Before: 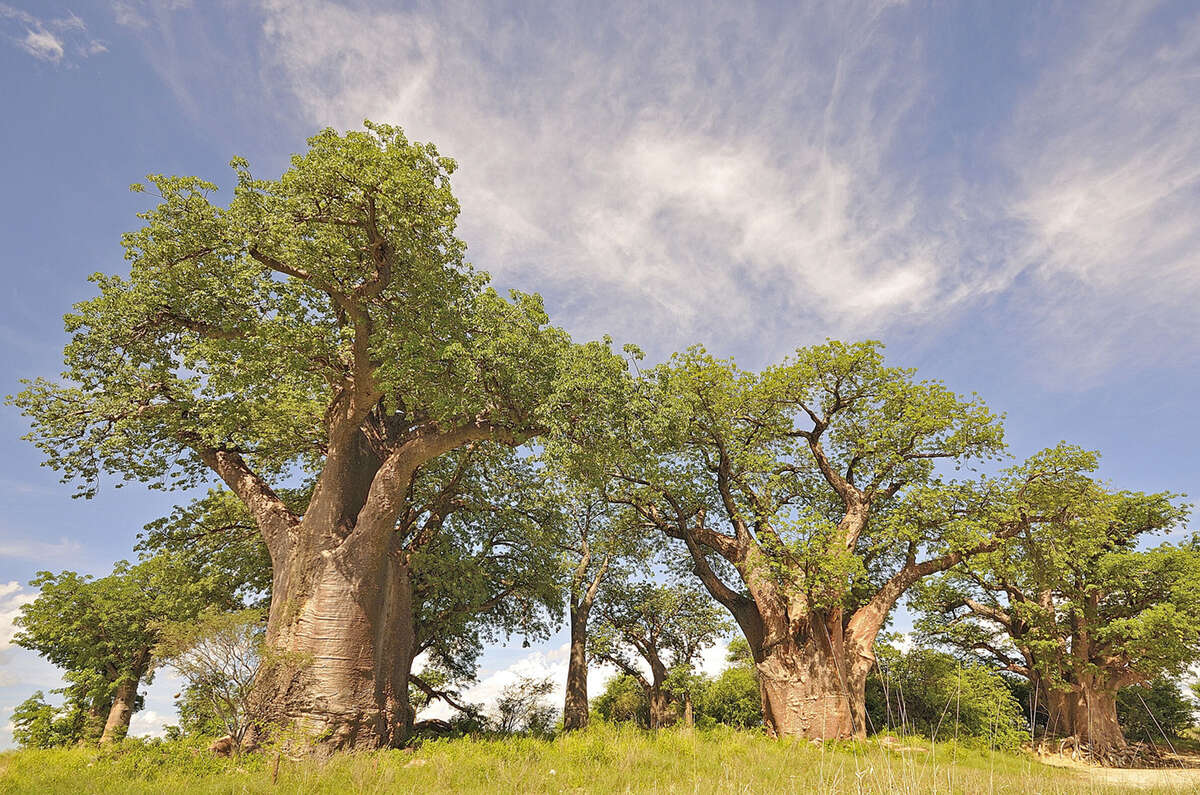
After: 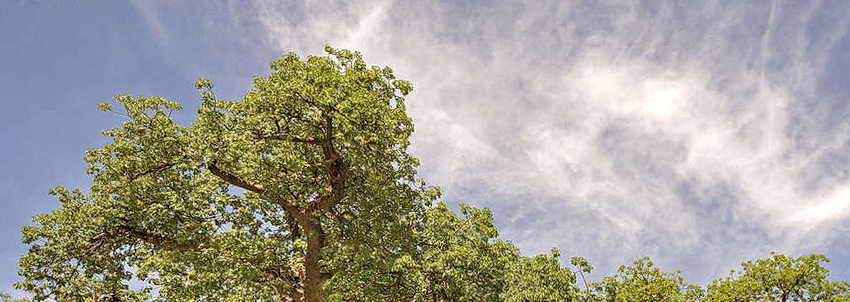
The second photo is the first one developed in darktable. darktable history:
rotate and perspective: rotation 0.215°, lens shift (vertical) -0.139, crop left 0.069, crop right 0.939, crop top 0.002, crop bottom 0.996
crop: left 0.579%, top 7.627%, right 23.167%, bottom 54.275%
local contrast: detail 154%
